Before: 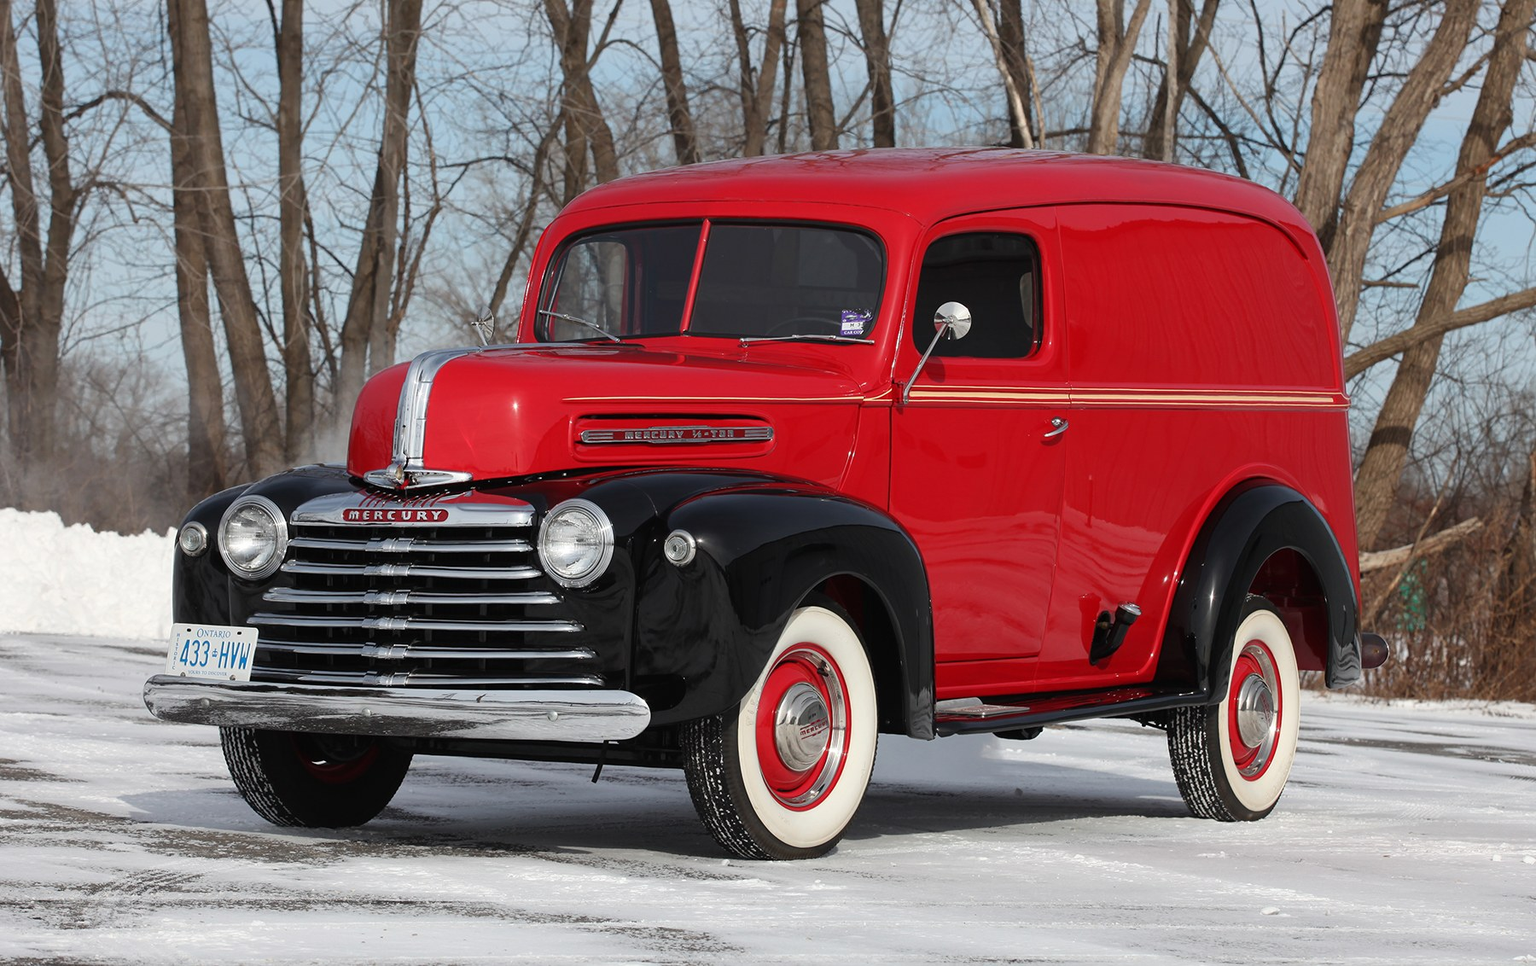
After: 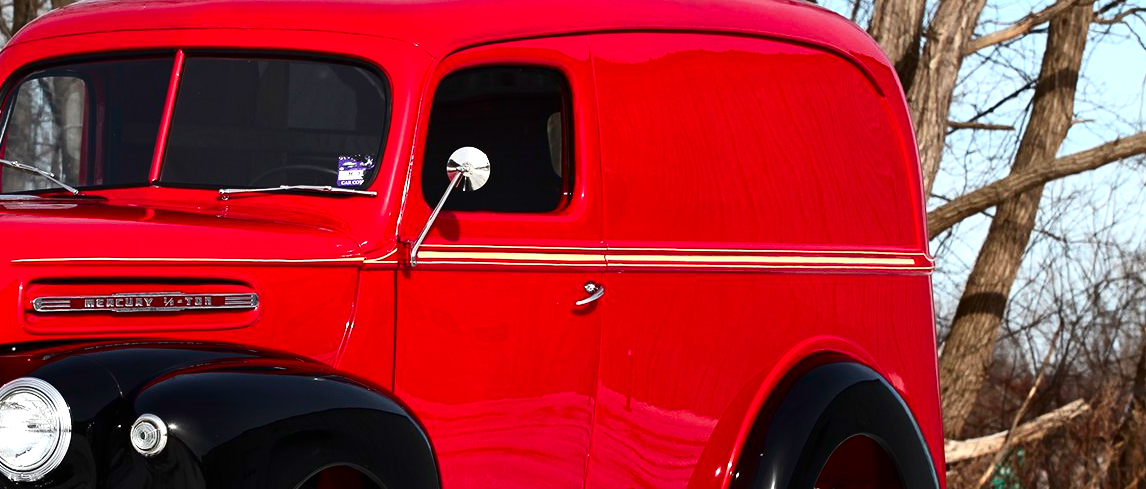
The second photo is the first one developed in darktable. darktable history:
crop: left 36.005%, top 18.293%, right 0.31%, bottom 38.444%
exposure: exposure 1 EV, compensate highlight preservation false
contrast brightness saturation: contrast 0.24, brightness -0.24, saturation 0.14
